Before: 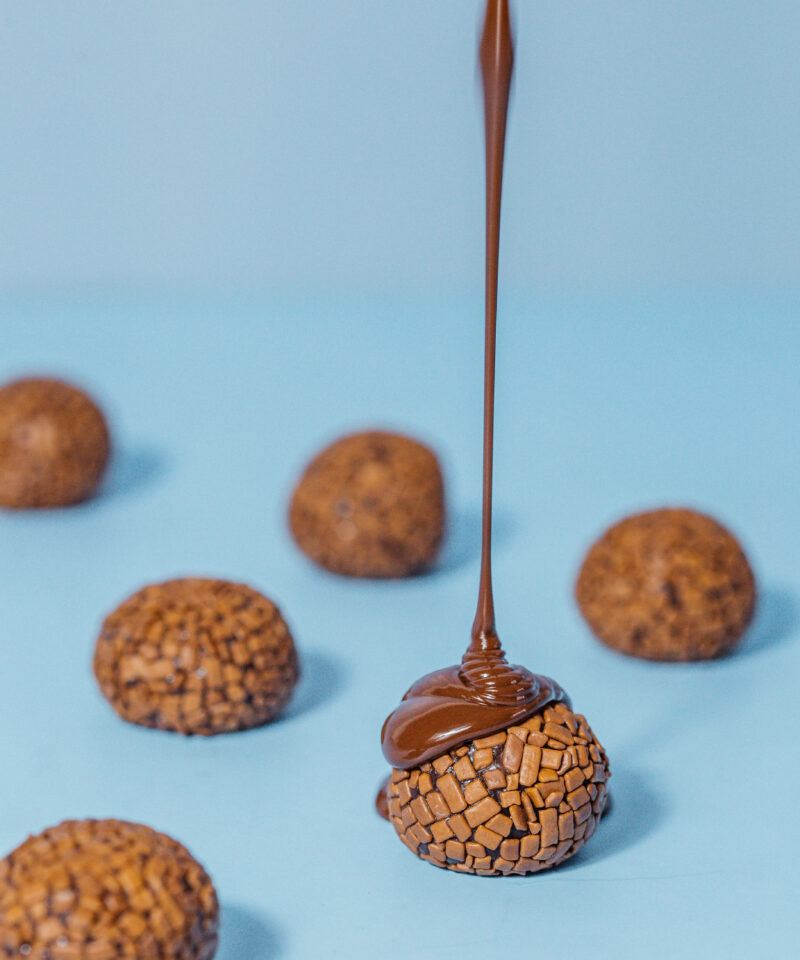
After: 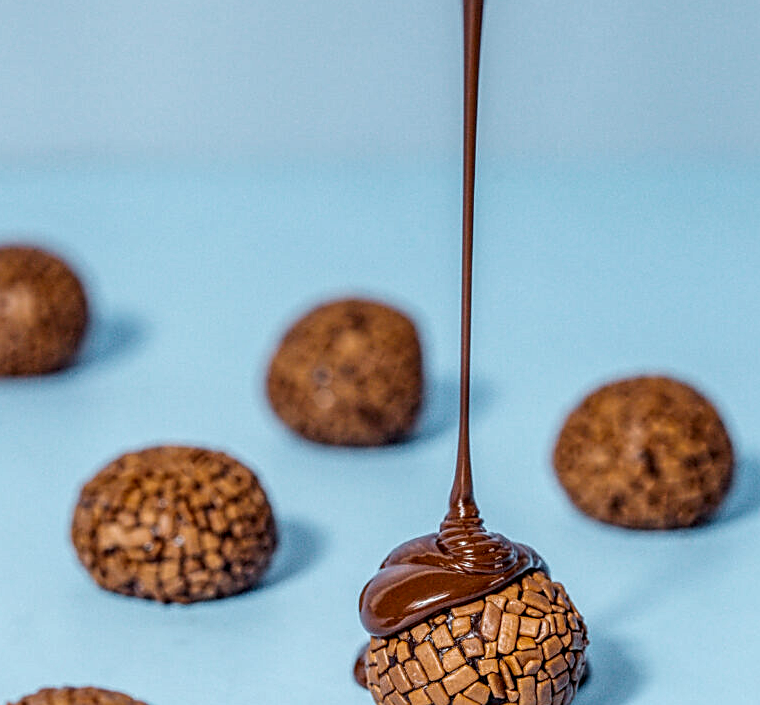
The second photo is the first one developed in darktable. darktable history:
sharpen: on, module defaults
local contrast: detail 160%
crop and rotate: left 2.978%, top 13.758%, right 1.975%, bottom 12.778%
